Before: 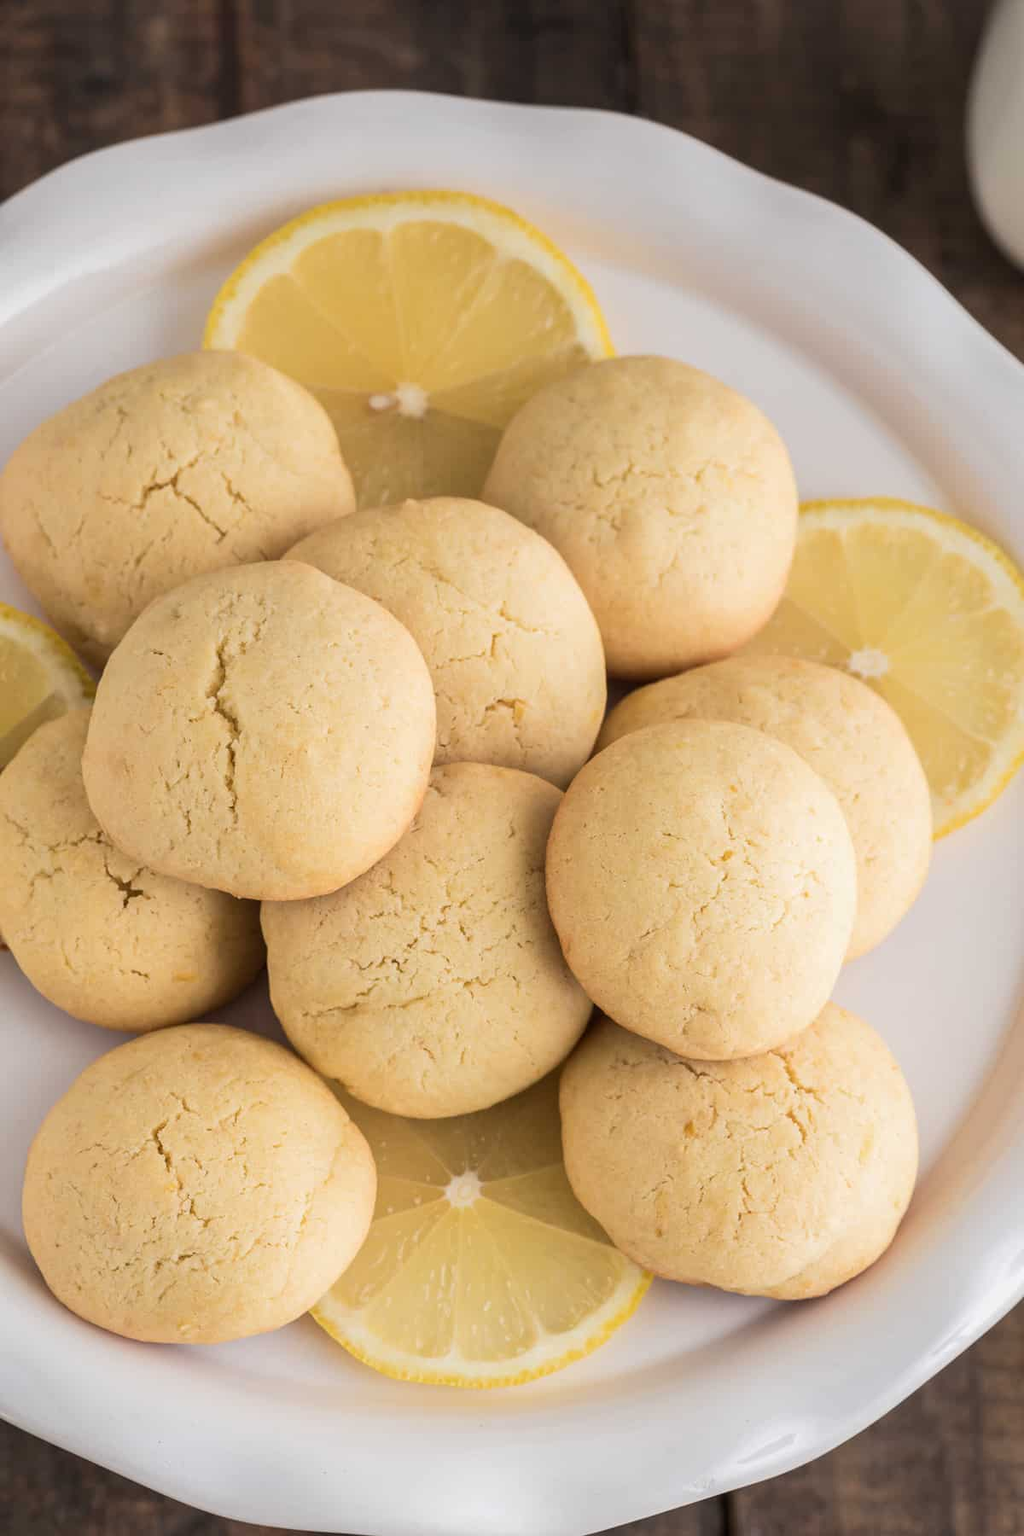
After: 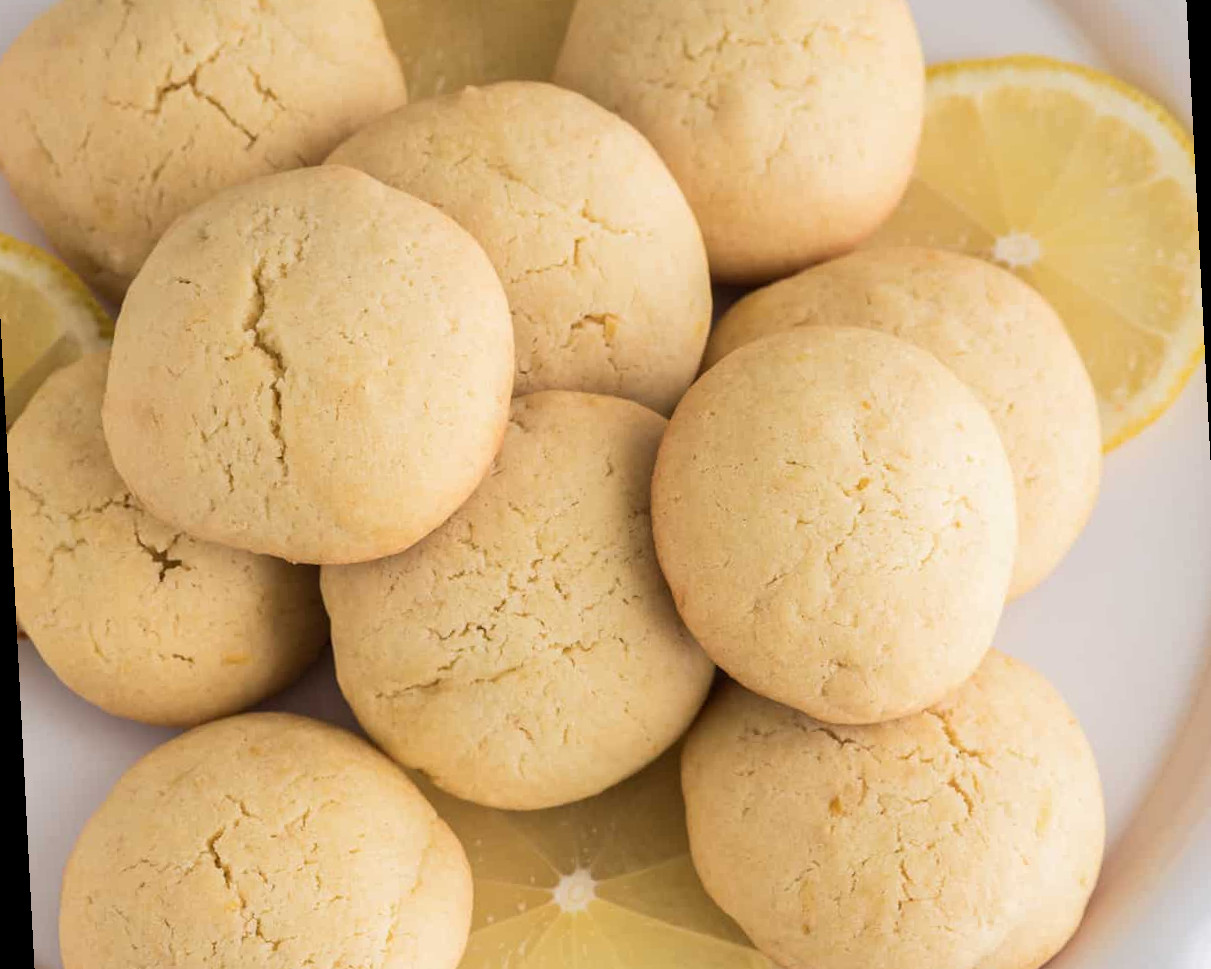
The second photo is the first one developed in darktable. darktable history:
rotate and perspective: rotation -3°, crop left 0.031, crop right 0.968, crop top 0.07, crop bottom 0.93
crop and rotate: top 25.357%, bottom 13.942%
